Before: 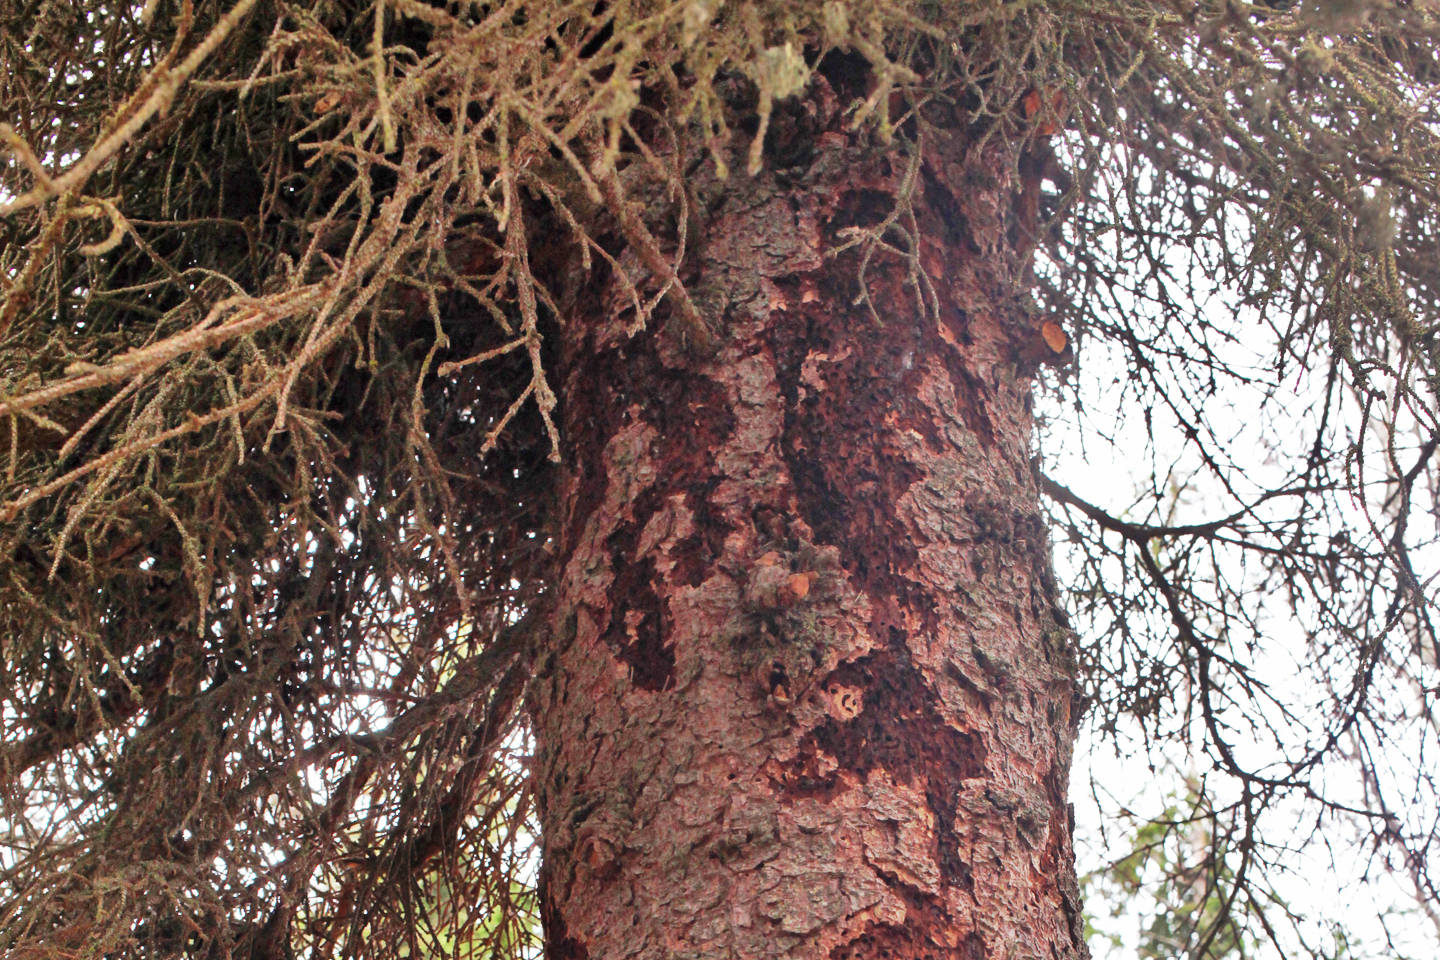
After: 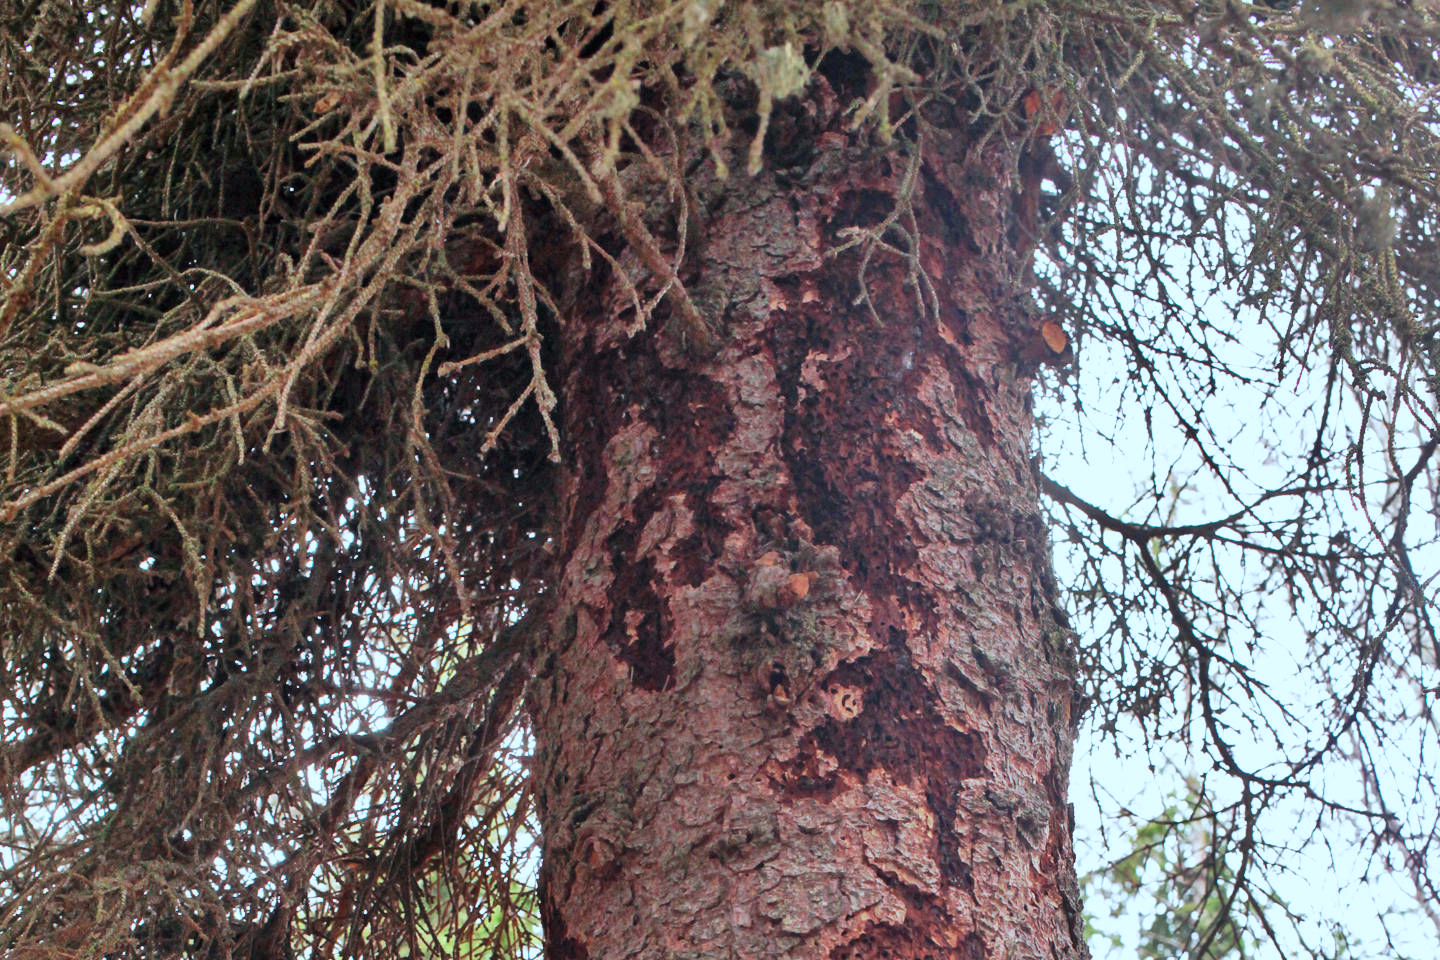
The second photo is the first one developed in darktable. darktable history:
exposure: exposure -0.071 EV, compensate highlight preservation false
color calibration: illuminant F (fluorescent), F source F9 (Cool White Deluxe 4150 K) – high CRI, x 0.374, y 0.373, temperature 4154.53 K
